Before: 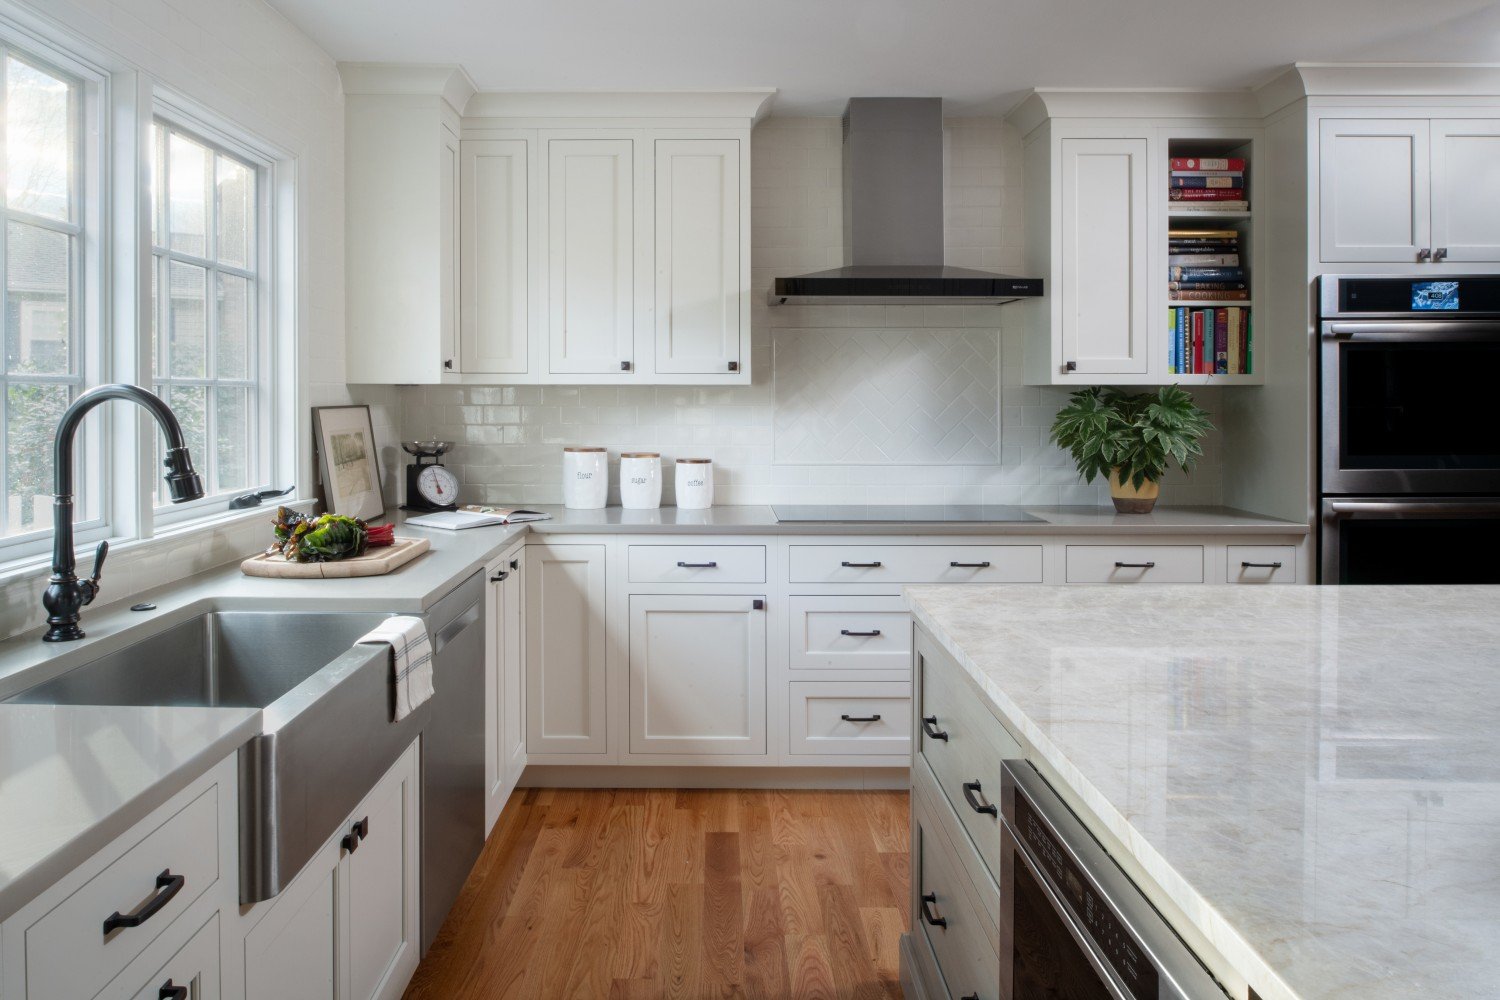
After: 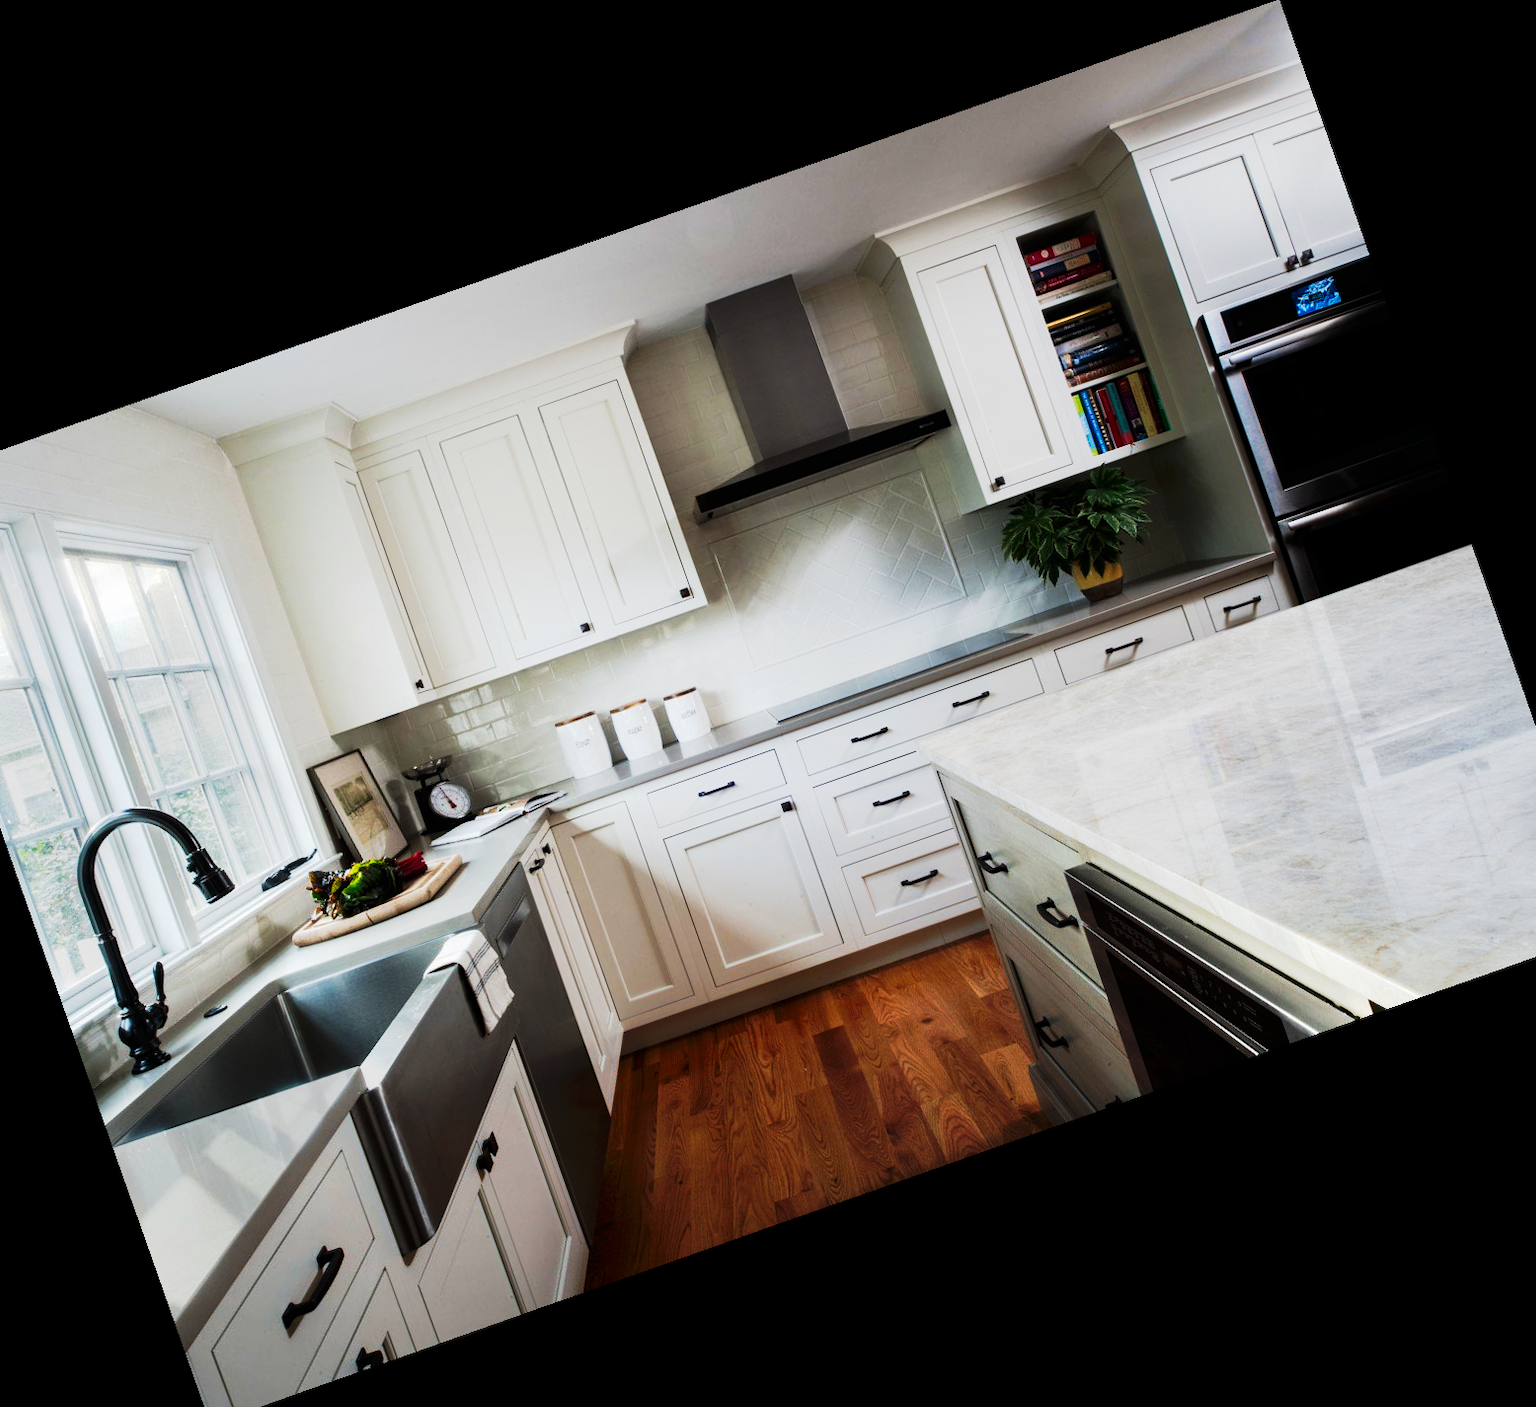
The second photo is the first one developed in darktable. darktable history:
crop and rotate: angle 19.43°, left 6.812%, right 4.125%, bottom 1.087%
tone curve: curves: ch0 [(0, 0) (0.003, 0.005) (0.011, 0.006) (0.025, 0.004) (0.044, 0.004) (0.069, 0.007) (0.1, 0.014) (0.136, 0.018) (0.177, 0.034) (0.224, 0.065) (0.277, 0.089) (0.335, 0.143) (0.399, 0.219) (0.468, 0.327) (0.543, 0.455) (0.623, 0.63) (0.709, 0.786) (0.801, 0.87) (0.898, 0.922) (1, 1)], preserve colors none
exposure: black level correction 0.001, compensate highlight preservation false
